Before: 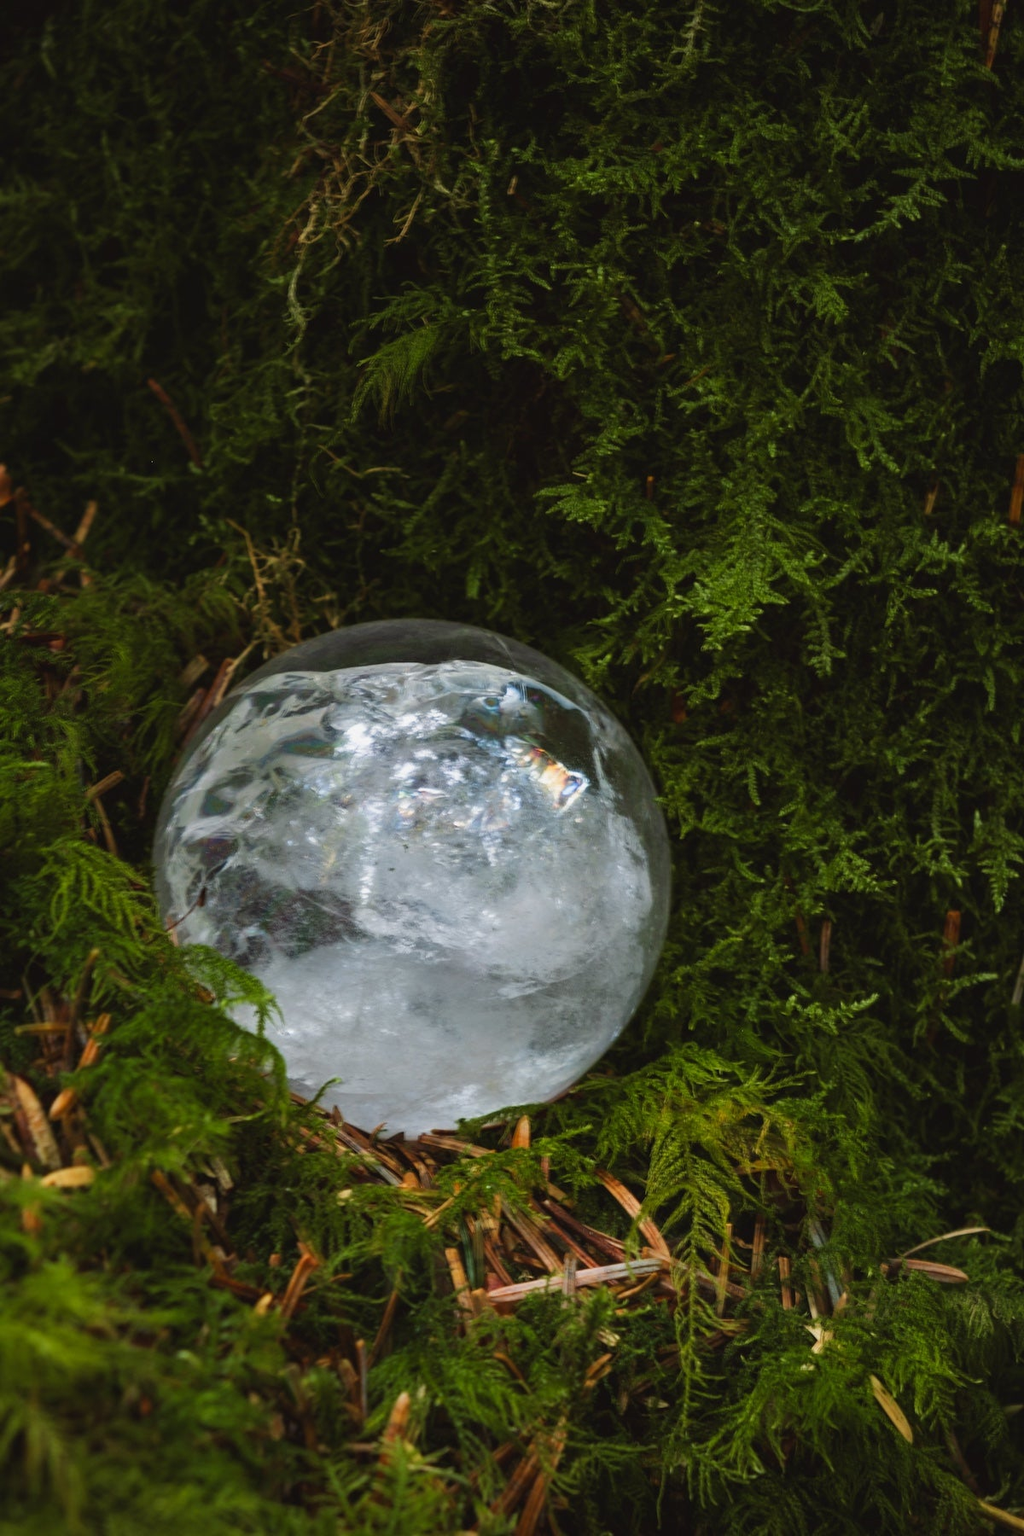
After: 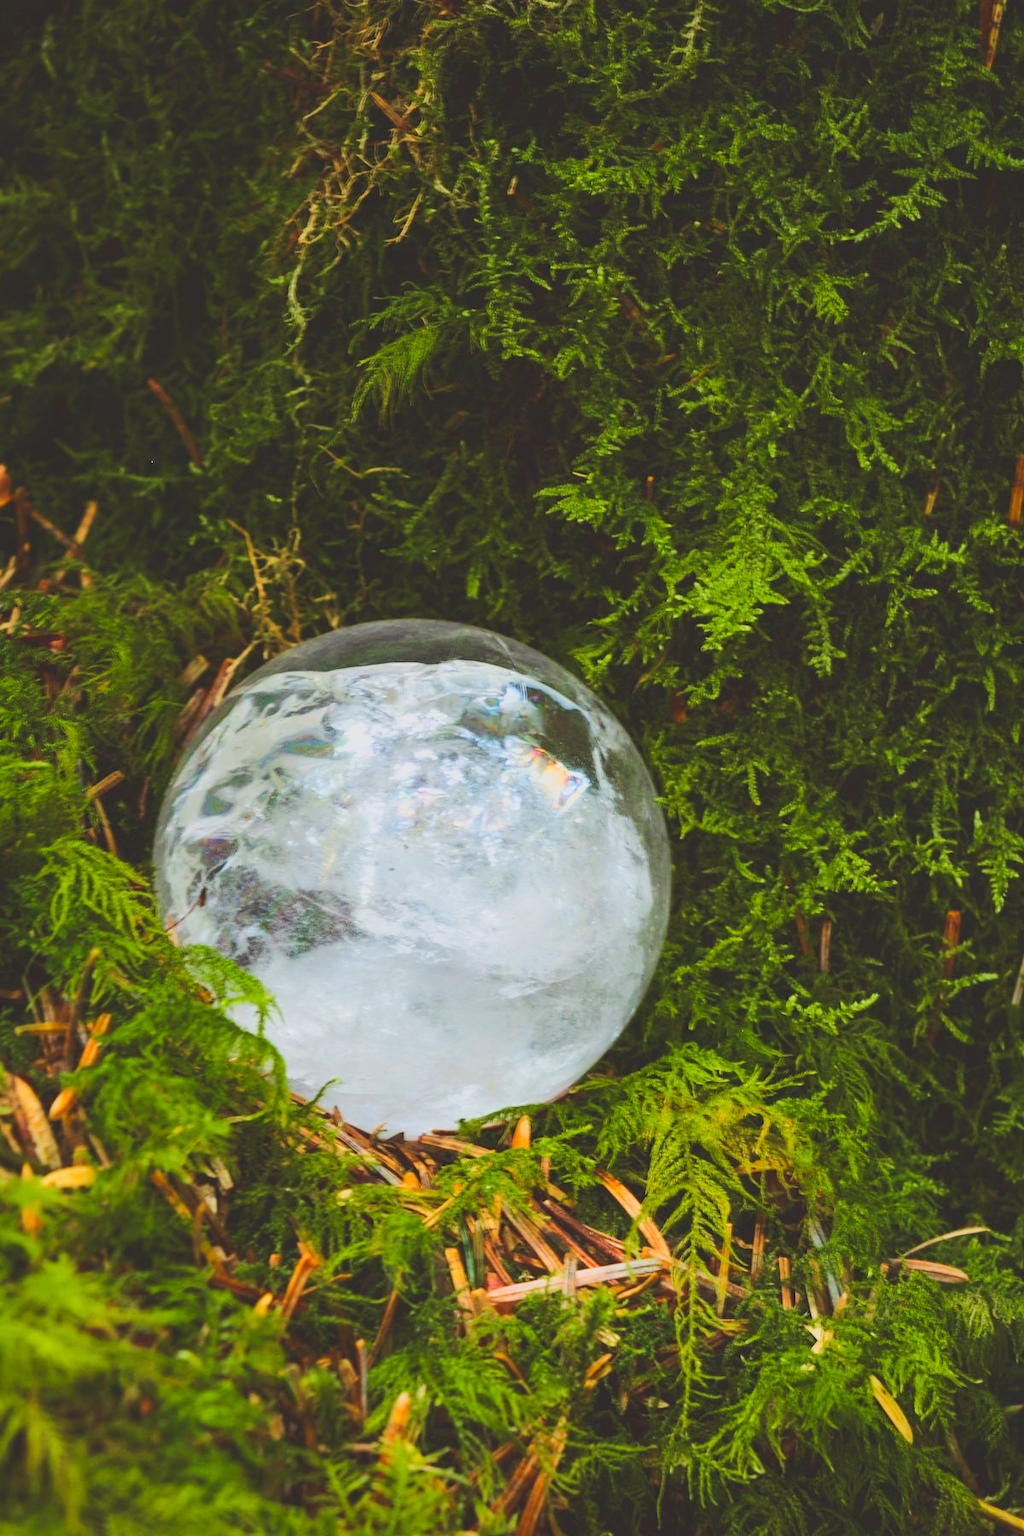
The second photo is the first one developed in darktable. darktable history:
tone curve: curves: ch0 [(0, 0) (0.003, 0.04) (0.011, 0.04) (0.025, 0.043) (0.044, 0.049) (0.069, 0.066) (0.1, 0.095) (0.136, 0.121) (0.177, 0.154) (0.224, 0.211) (0.277, 0.281) (0.335, 0.358) (0.399, 0.452) (0.468, 0.54) (0.543, 0.628) (0.623, 0.721) (0.709, 0.801) (0.801, 0.883) (0.898, 0.948) (1, 1)], preserve colors none
base curve: curves: ch0 [(0, 0) (0.025, 0.046) (0.112, 0.277) (0.467, 0.74) (0.814, 0.929) (1, 0.942)]
contrast brightness saturation: contrast -0.28
